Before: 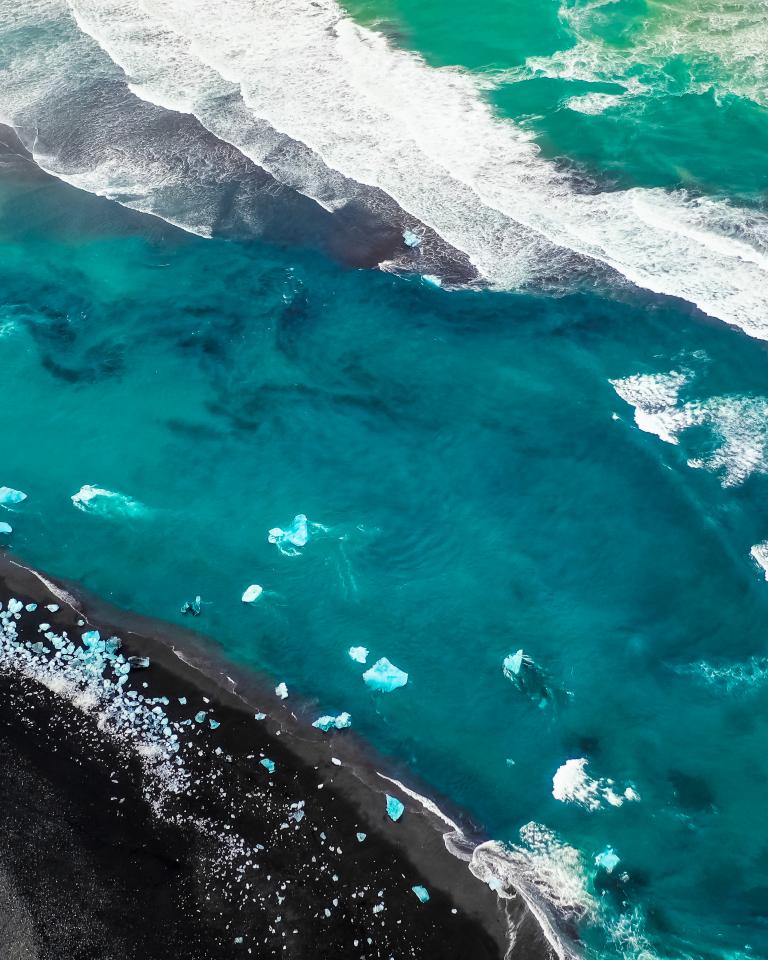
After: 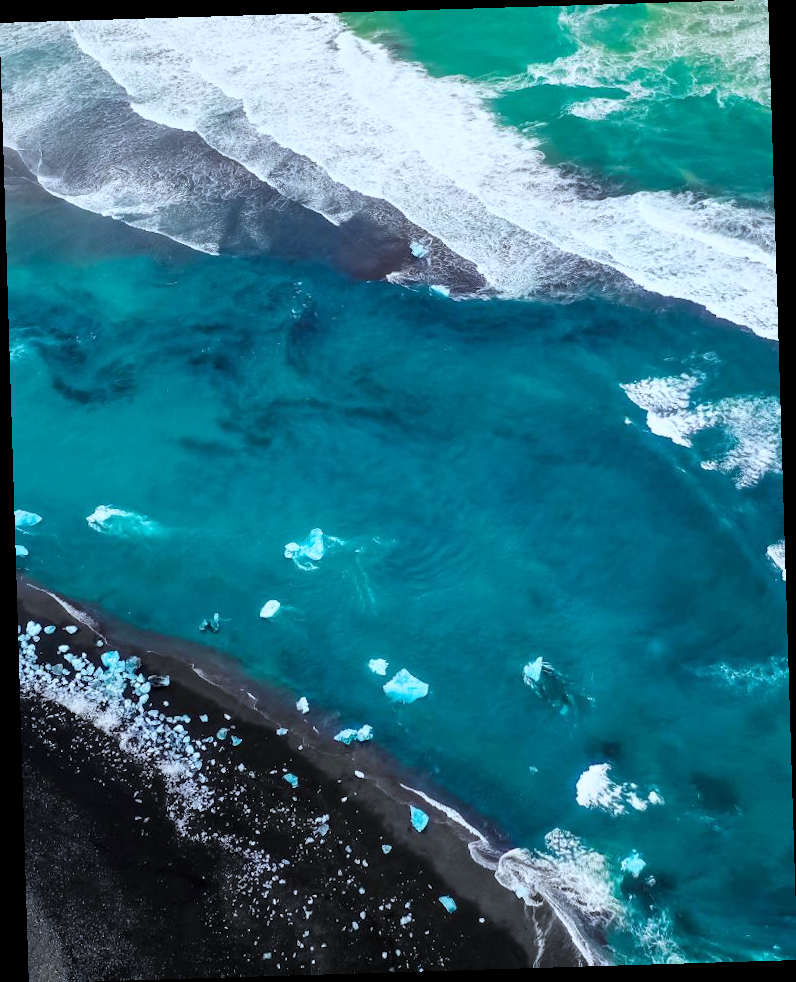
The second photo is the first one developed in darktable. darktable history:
color balance: contrast fulcrum 17.78%
white balance: red 0.924, blue 1.095
rotate and perspective: rotation -1.75°, automatic cropping off
